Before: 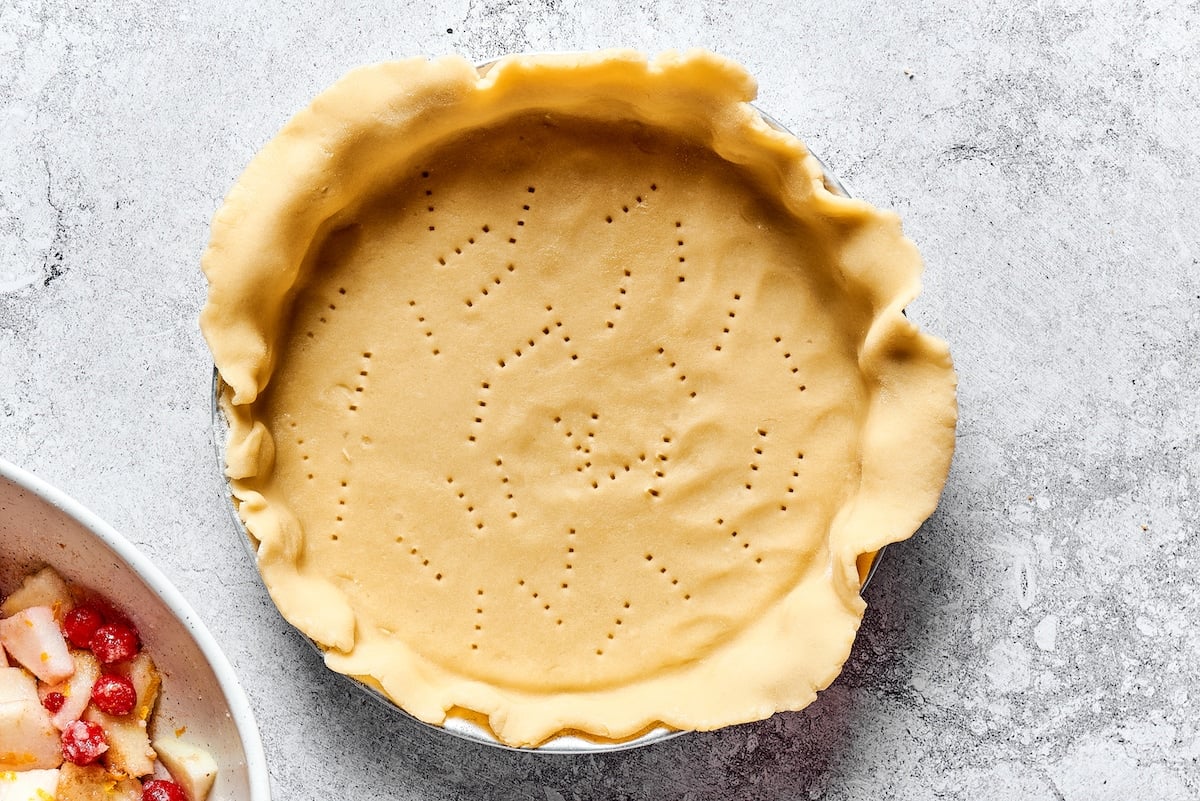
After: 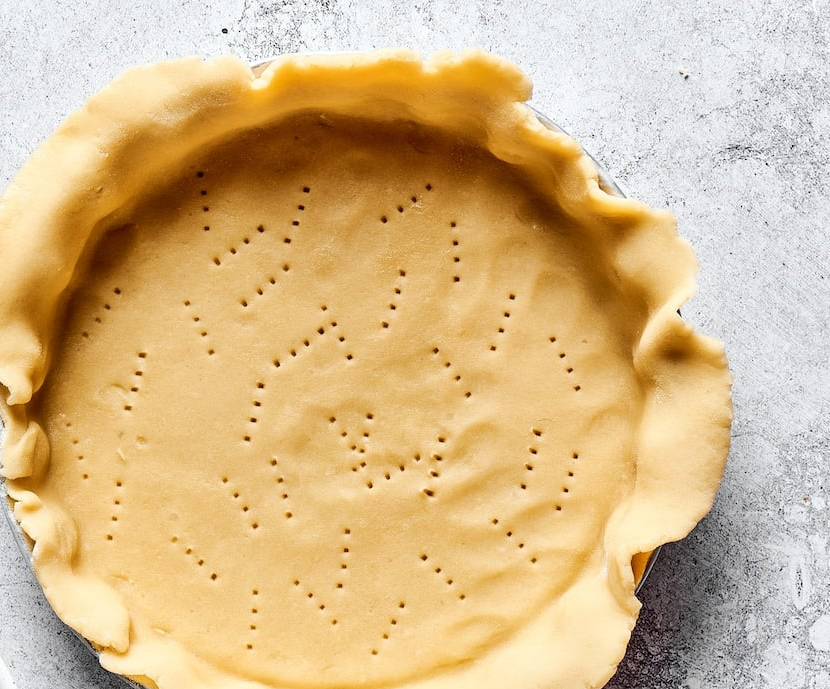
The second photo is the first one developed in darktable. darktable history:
crop: left 18.765%, right 12.041%, bottom 13.982%
